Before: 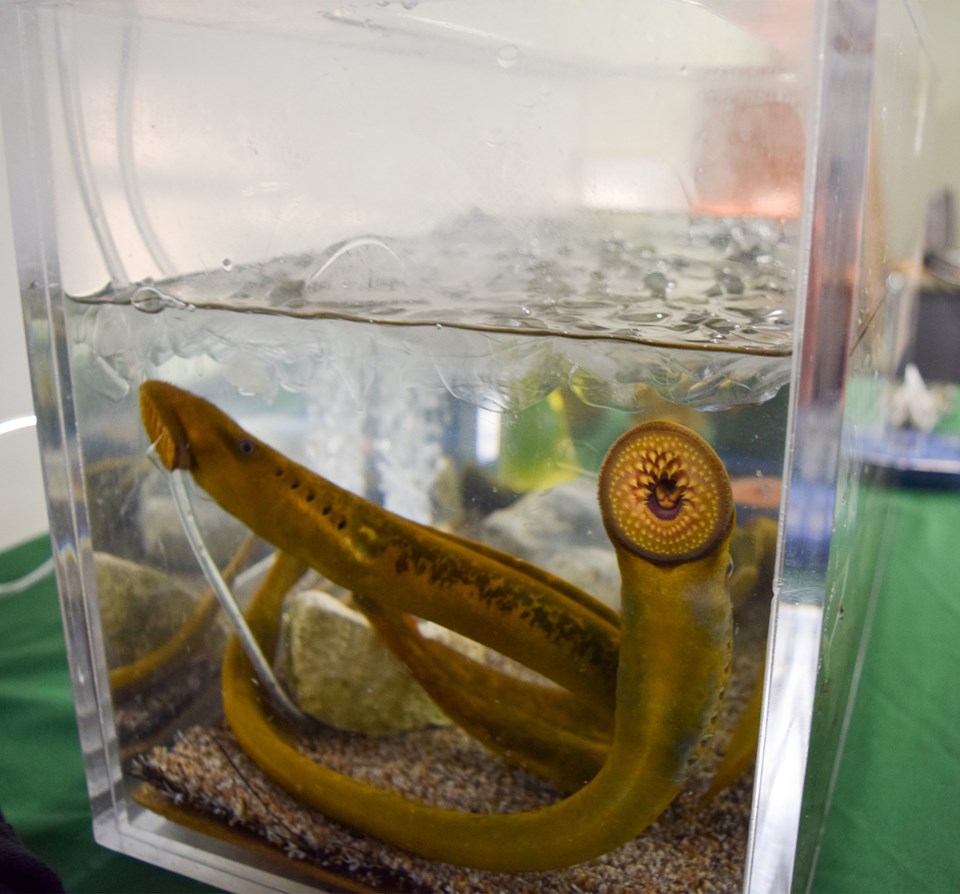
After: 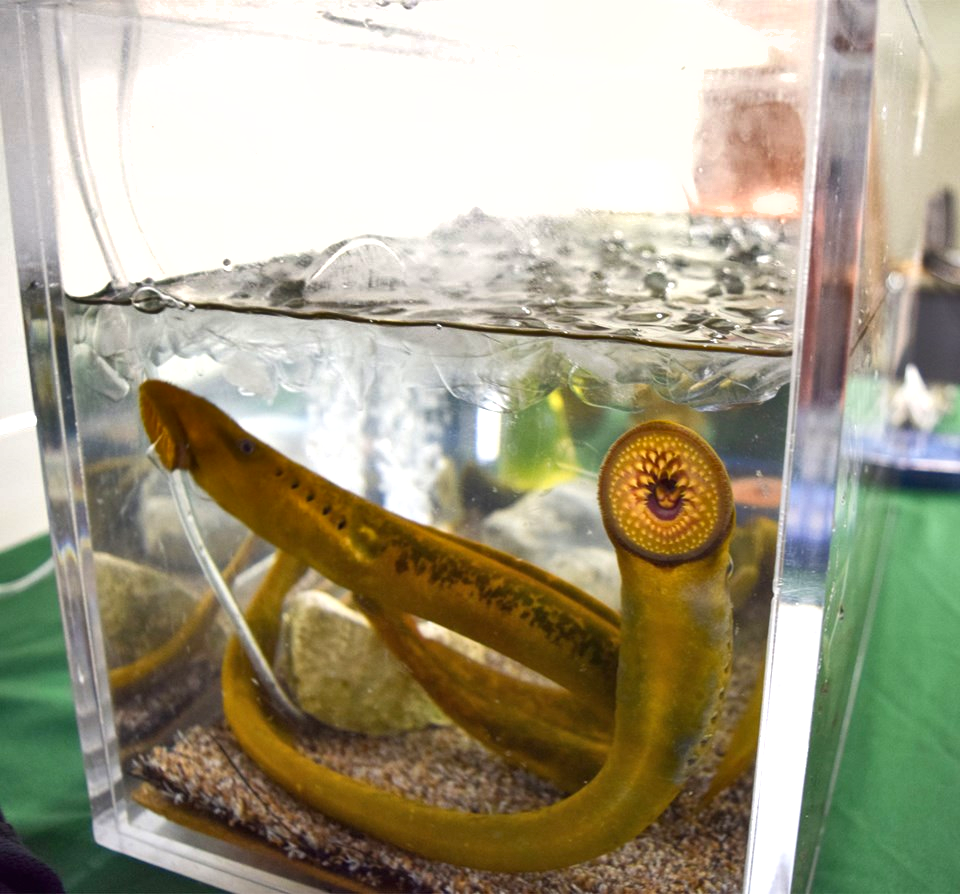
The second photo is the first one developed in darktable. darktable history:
exposure: black level correction 0, exposure 0.703 EV, compensate highlight preservation false
shadows and highlights: radius 119.77, shadows 42.59, highlights -61.6, soften with gaussian
